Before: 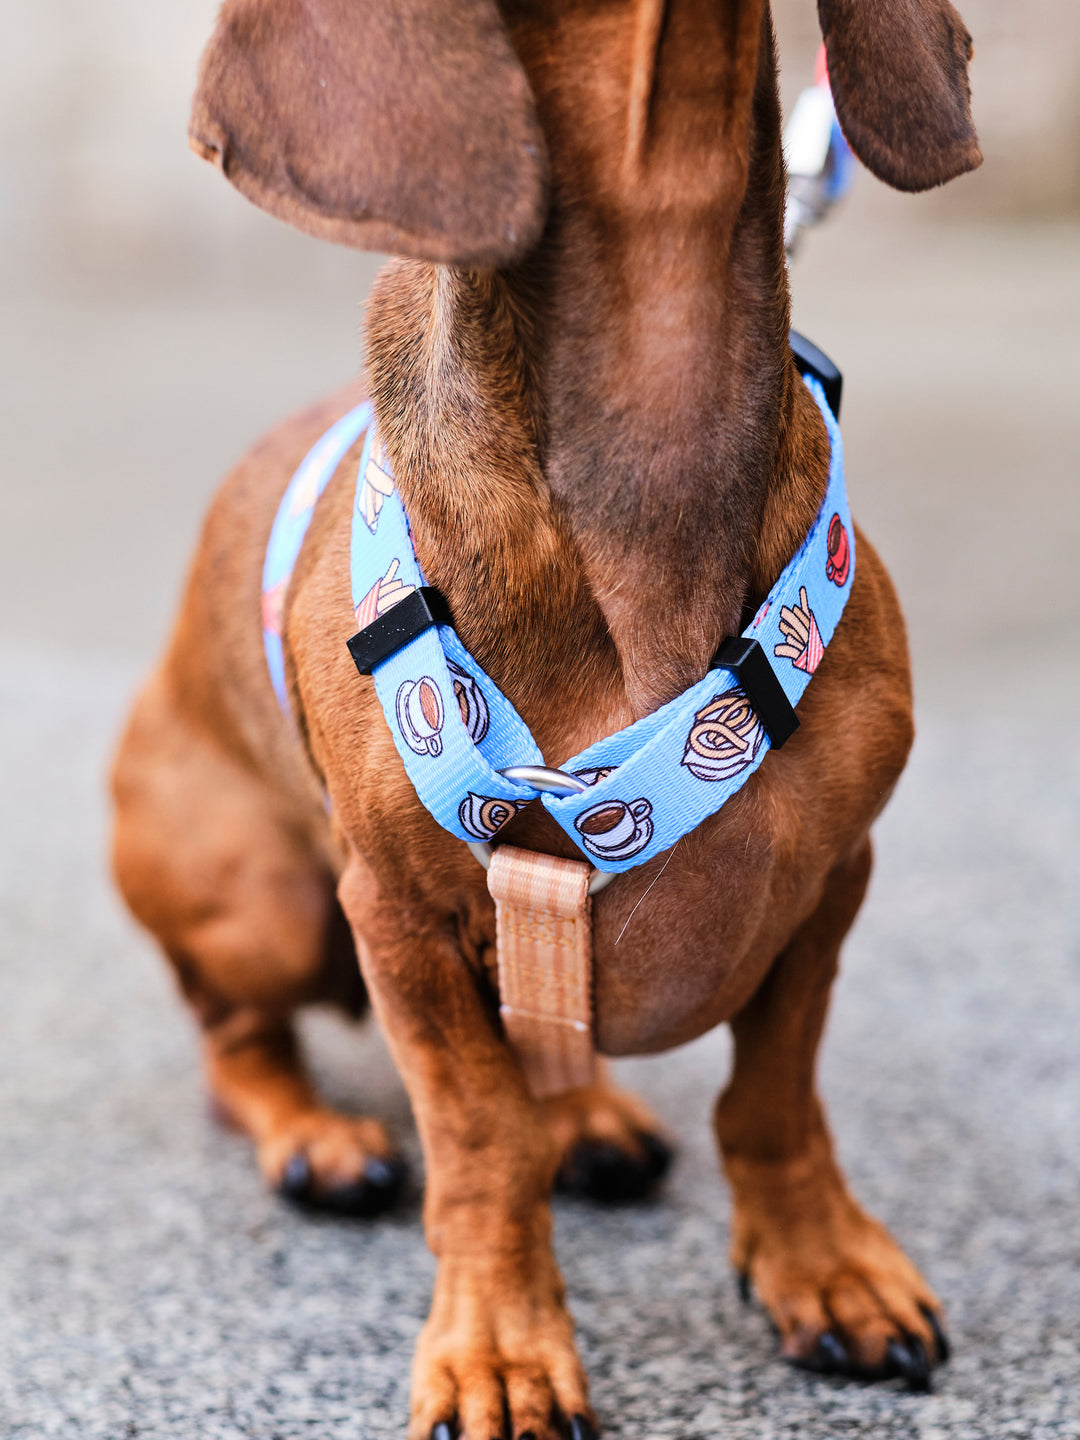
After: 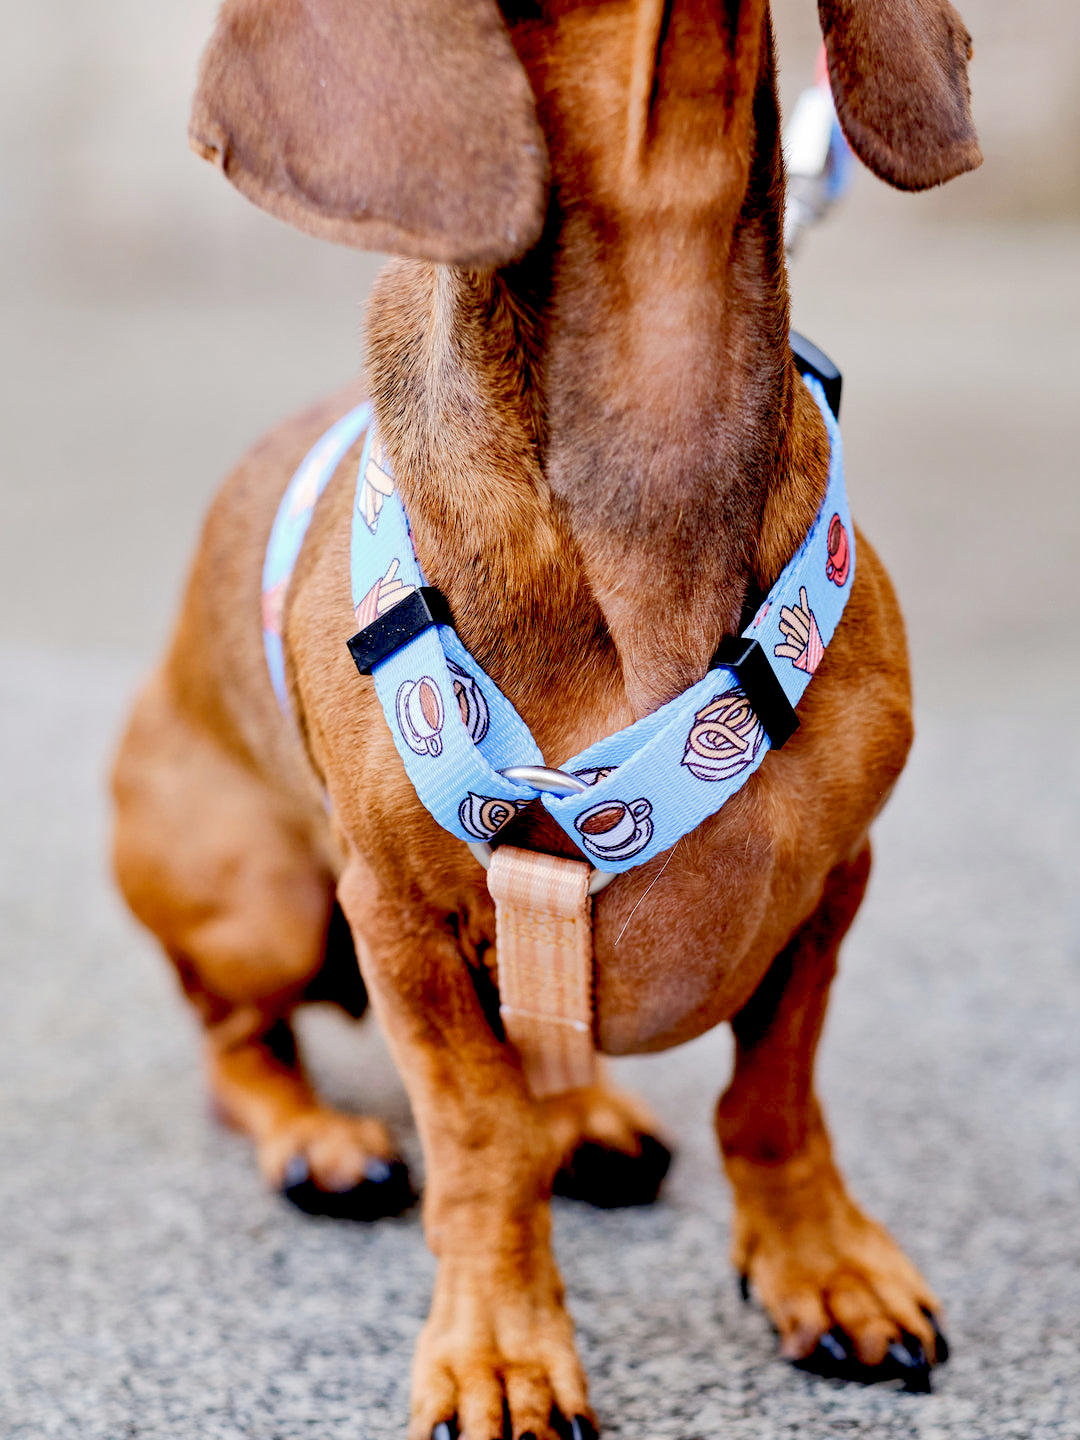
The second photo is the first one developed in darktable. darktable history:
exposure: black level correction 0.016, exposure -0.006 EV, compensate highlight preservation false
shadows and highlights: on, module defaults
base curve: curves: ch0 [(0, 0) (0.158, 0.273) (0.879, 0.895) (1, 1)], preserve colors none
